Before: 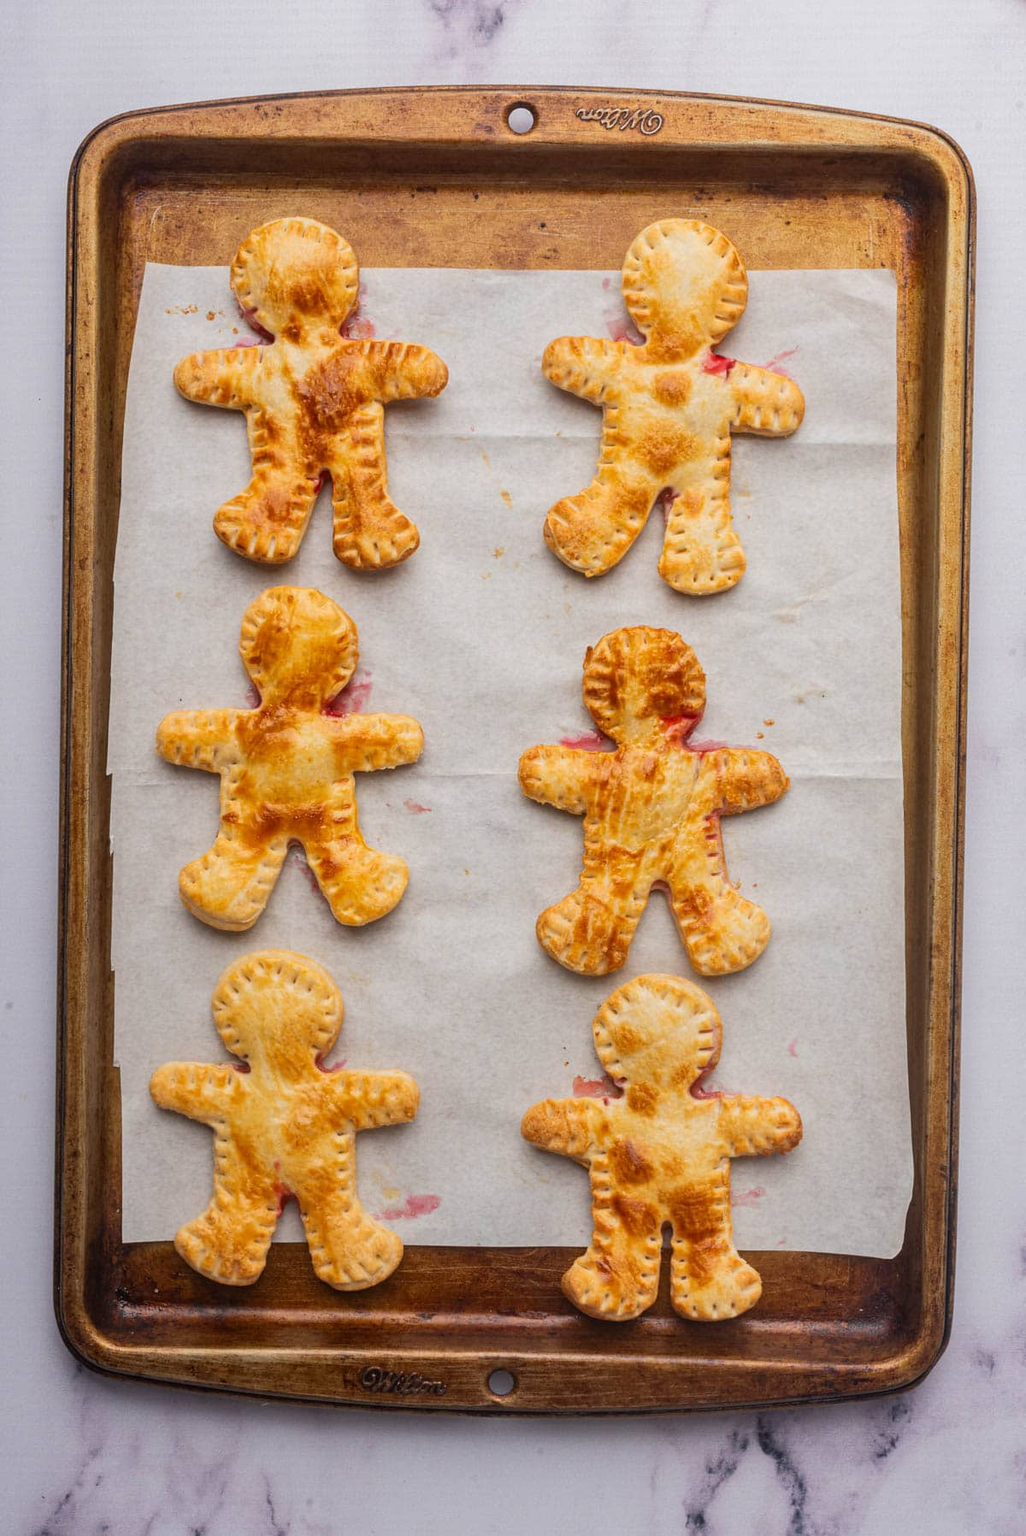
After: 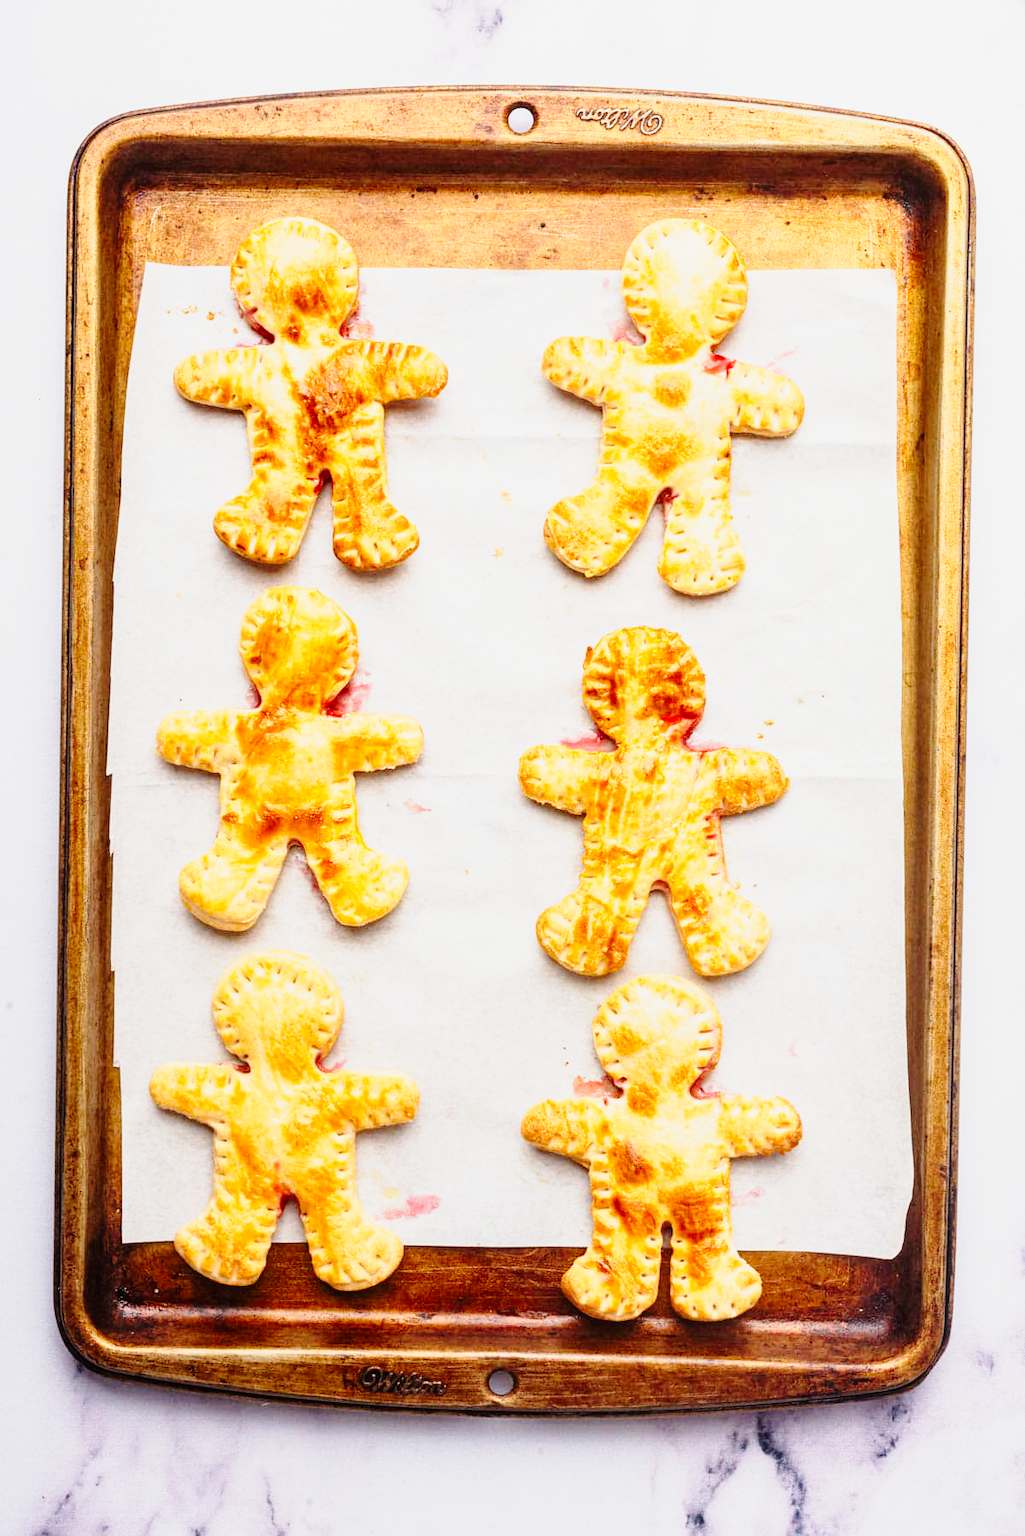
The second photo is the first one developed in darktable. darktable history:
tone curve: curves: ch0 [(0, 0) (0.062, 0.037) (0.142, 0.138) (0.359, 0.419) (0.469, 0.544) (0.634, 0.722) (0.839, 0.909) (0.998, 0.978)]; ch1 [(0, 0) (0.437, 0.408) (0.472, 0.47) (0.502, 0.503) (0.527, 0.523) (0.559, 0.573) (0.608, 0.665) (0.669, 0.748) (0.859, 0.899) (1, 1)]; ch2 [(0, 0) (0.33, 0.301) (0.421, 0.443) (0.473, 0.498) (0.502, 0.5) (0.535, 0.531) (0.575, 0.603) (0.608, 0.667) (1, 1)], preserve colors none
color correction: highlights a* -0.152, highlights b* 0.098
base curve: curves: ch0 [(0, 0) (0.028, 0.03) (0.121, 0.232) (0.46, 0.748) (0.859, 0.968) (1, 1)], preserve colors none
